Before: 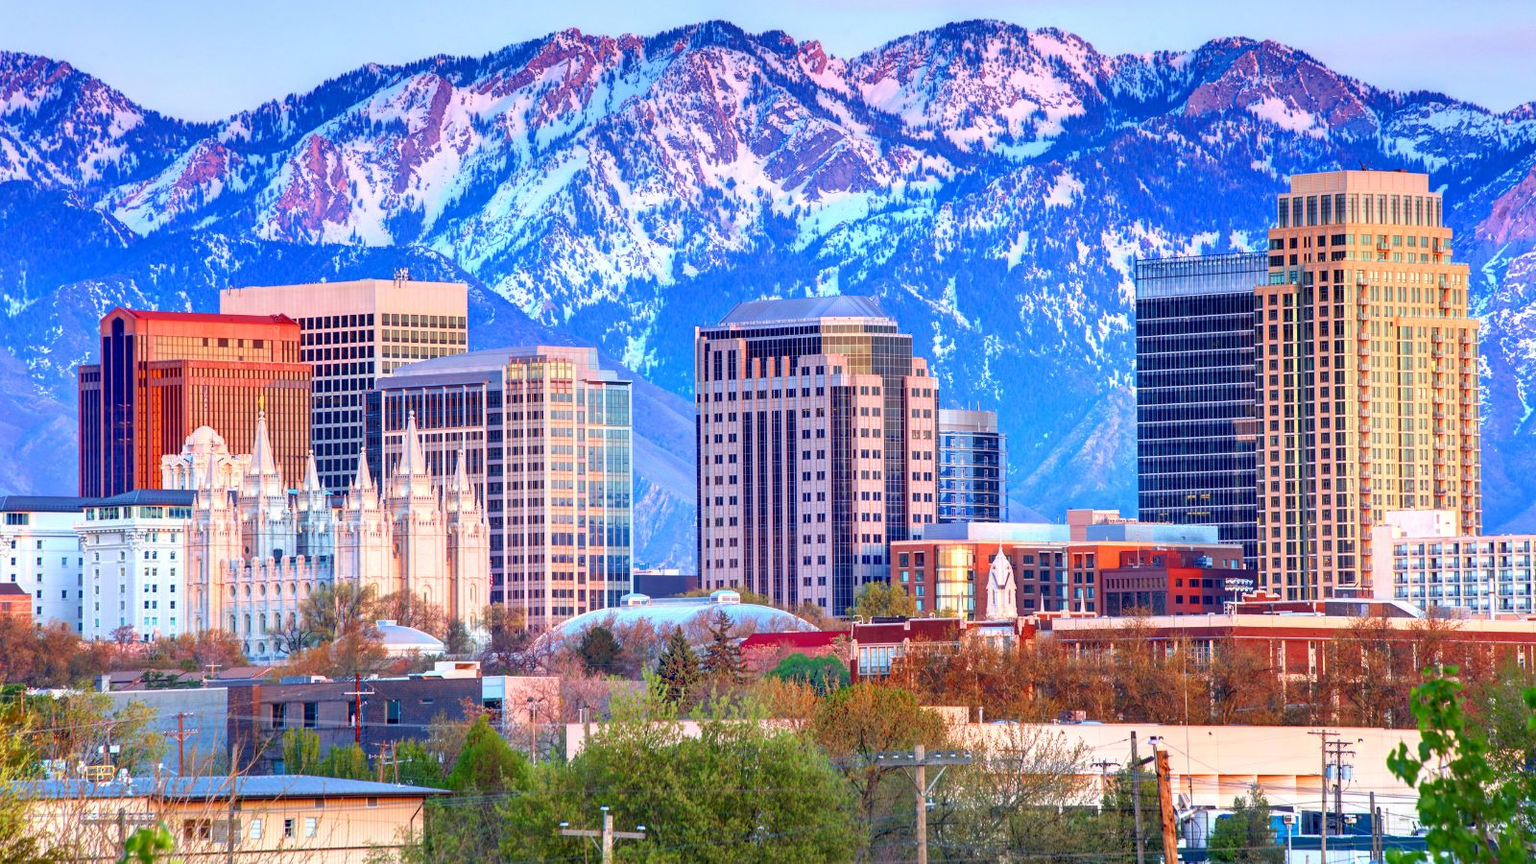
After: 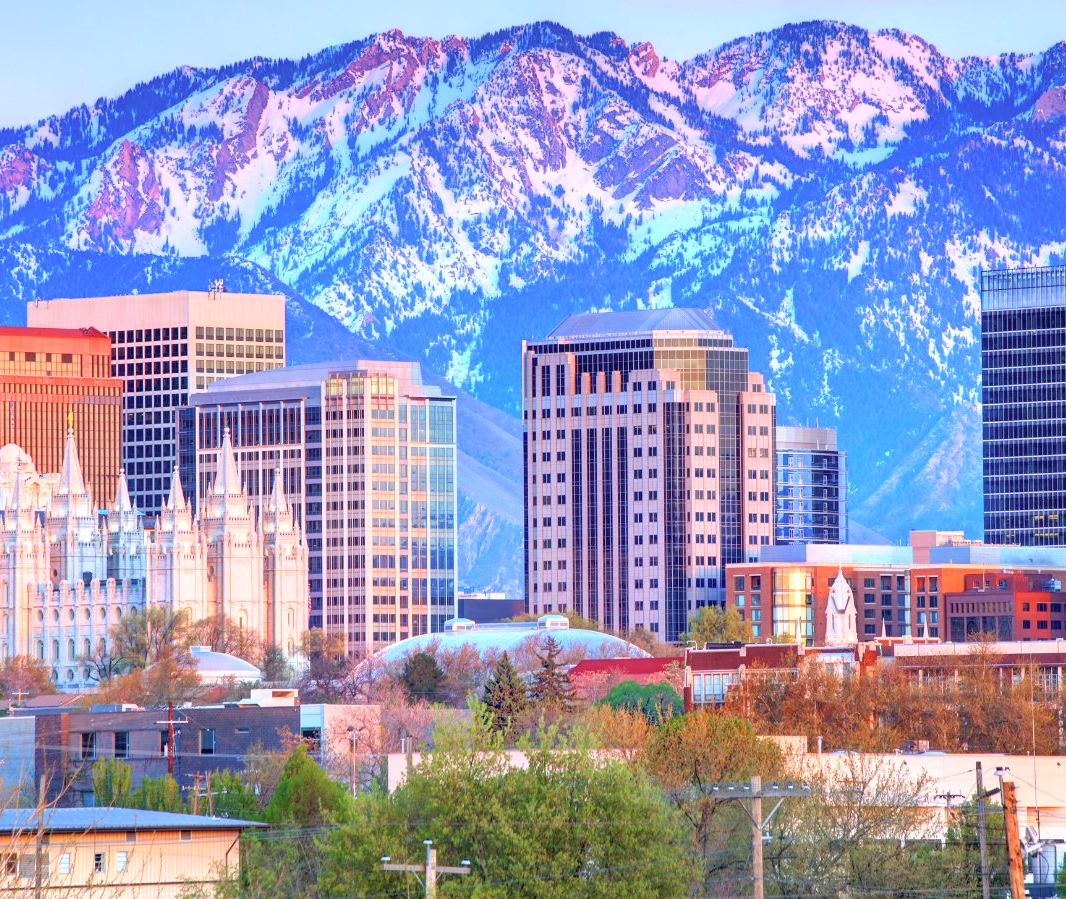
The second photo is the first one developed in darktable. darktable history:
crop and rotate: left 12.673%, right 20.66%
white balance: red 1.009, blue 1.027
contrast brightness saturation: brightness 0.13
